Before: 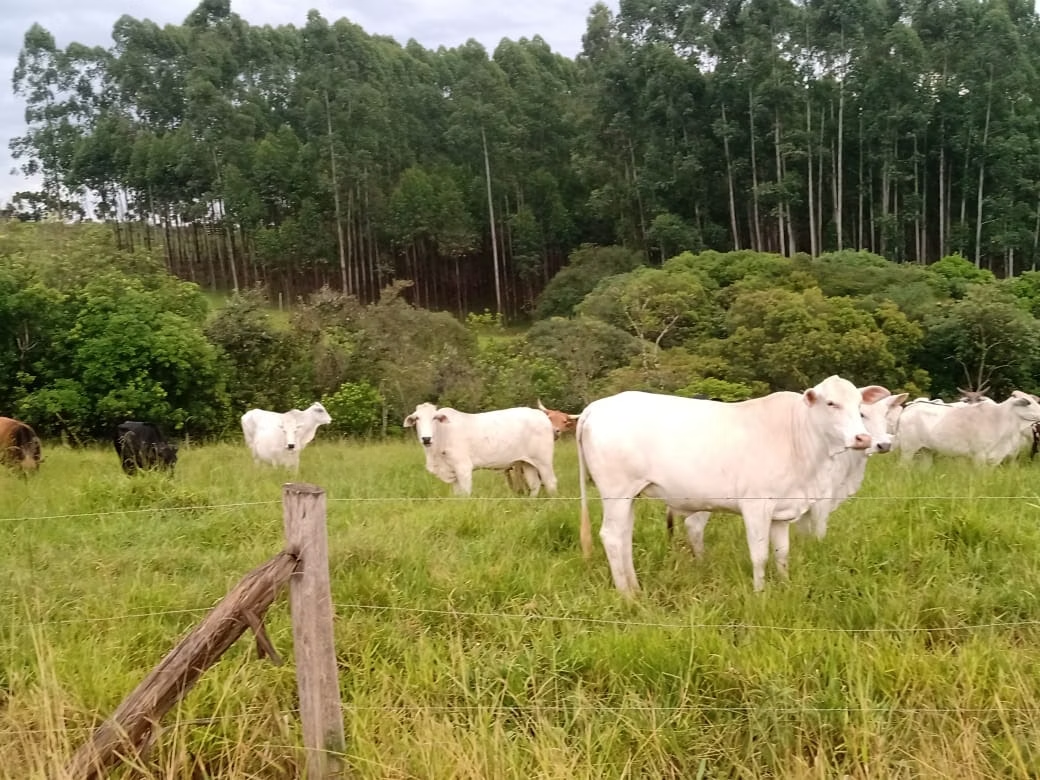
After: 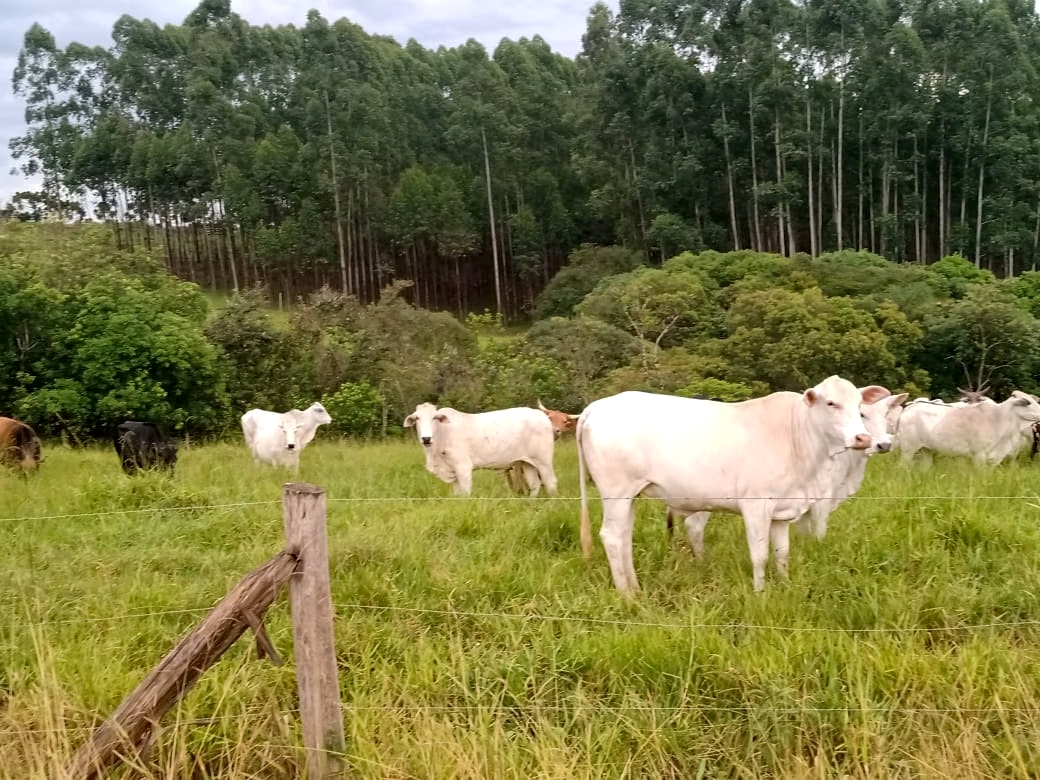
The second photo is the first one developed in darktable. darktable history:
local contrast: highlights 104%, shadows 102%, detail 120%, midtone range 0.2
haze removal: compatibility mode true, adaptive false
